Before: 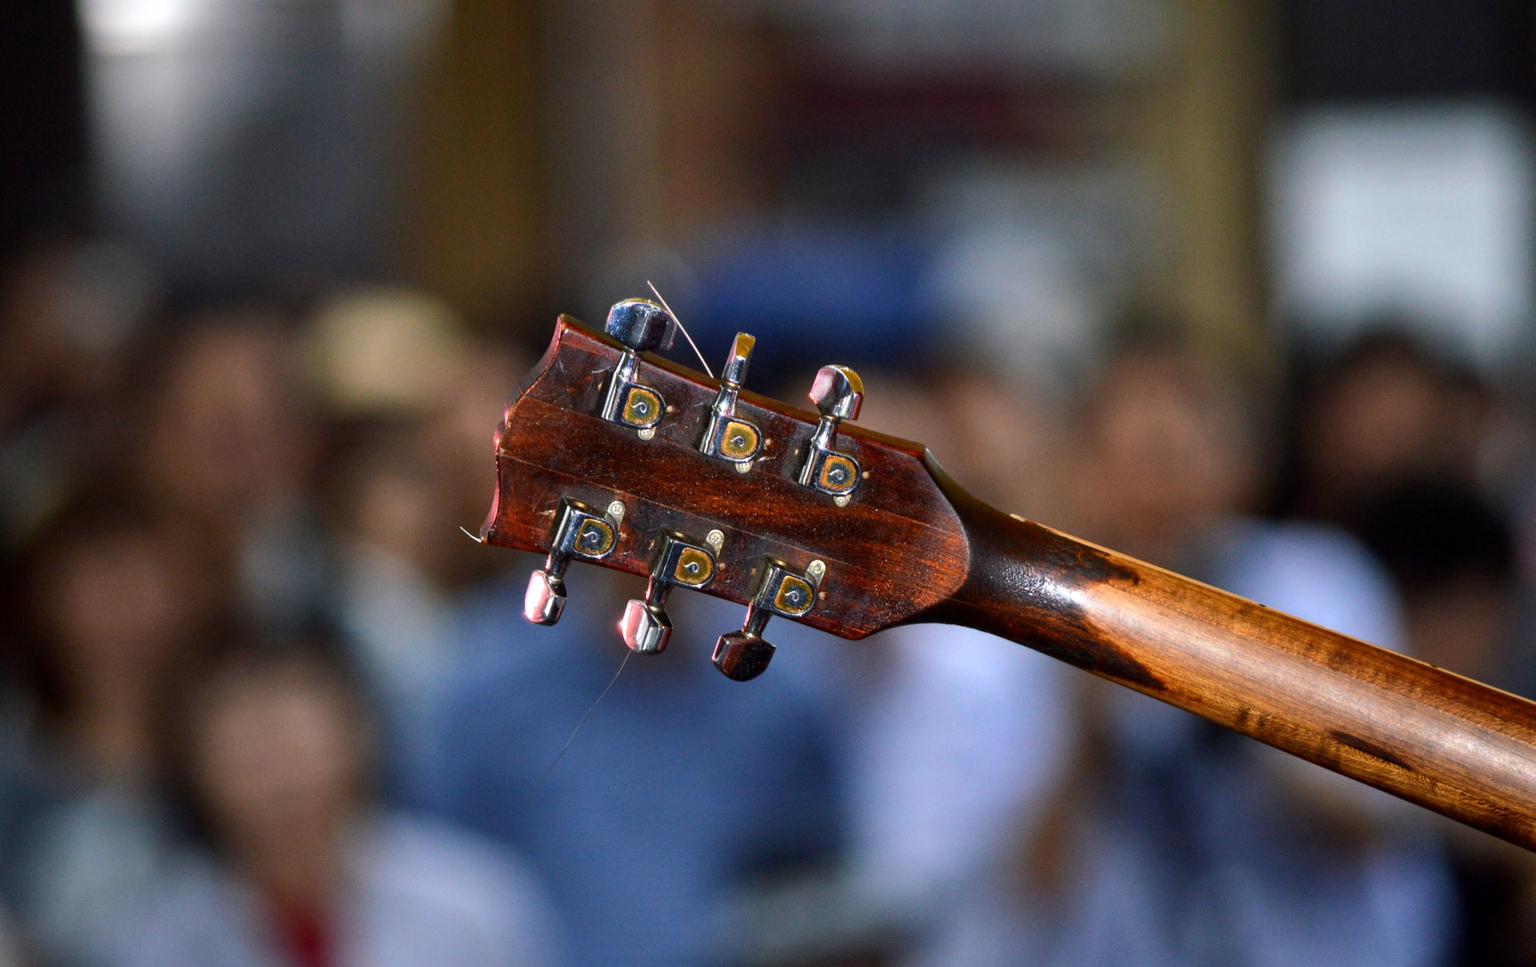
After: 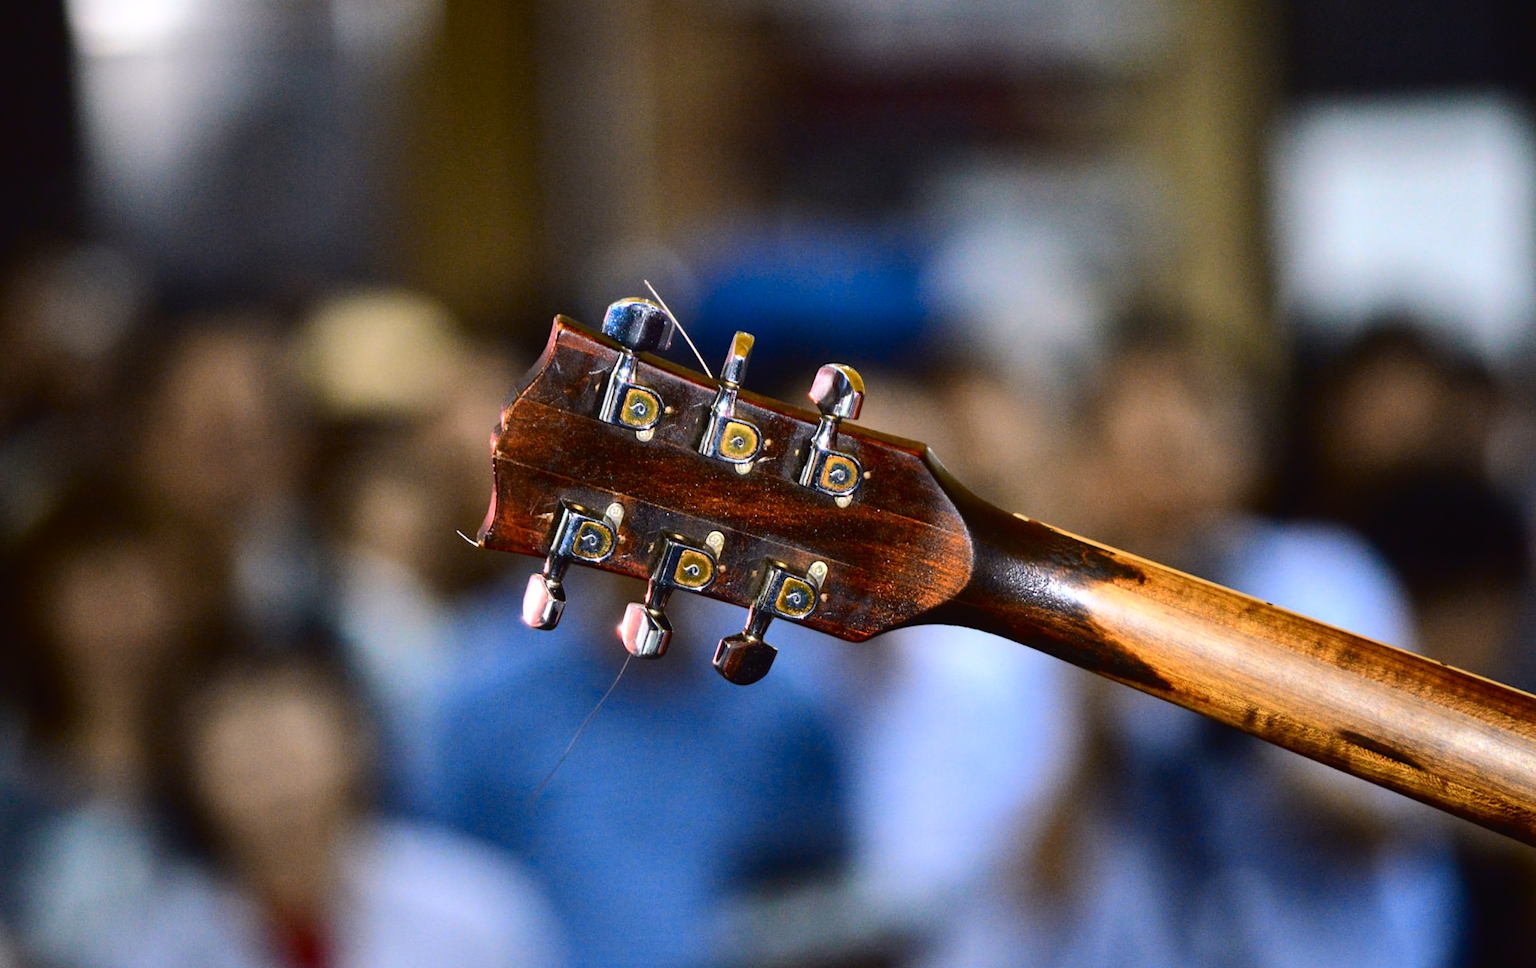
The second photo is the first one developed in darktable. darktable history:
rotate and perspective: rotation -0.45°, automatic cropping original format, crop left 0.008, crop right 0.992, crop top 0.012, crop bottom 0.988
tone curve: curves: ch0 [(0, 0.023) (0.087, 0.065) (0.184, 0.168) (0.45, 0.54) (0.57, 0.683) (0.722, 0.825) (0.877, 0.948) (1, 1)]; ch1 [(0, 0) (0.388, 0.369) (0.45, 0.43) (0.505, 0.509) (0.534, 0.528) (0.657, 0.655) (1, 1)]; ch2 [(0, 0) (0.314, 0.223) (0.427, 0.405) (0.5, 0.5) (0.55, 0.566) (0.625, 0.657) (1, 1)], color space Lab, independent channels, preserve colors none
